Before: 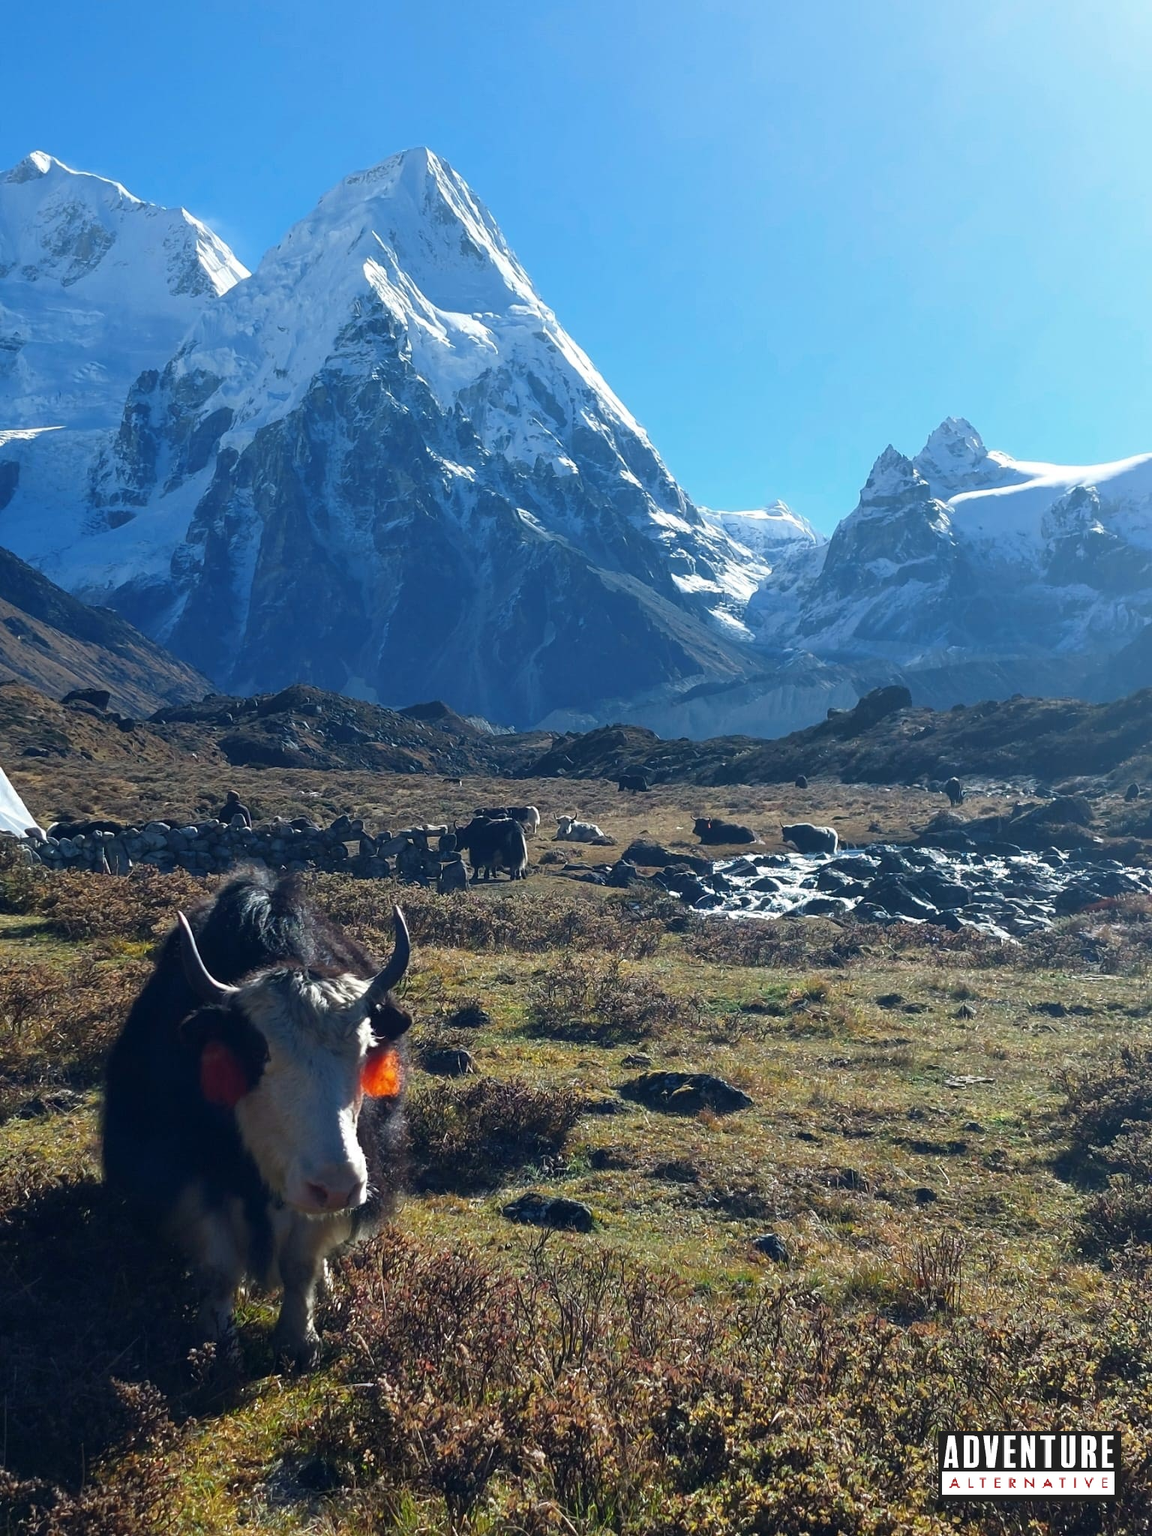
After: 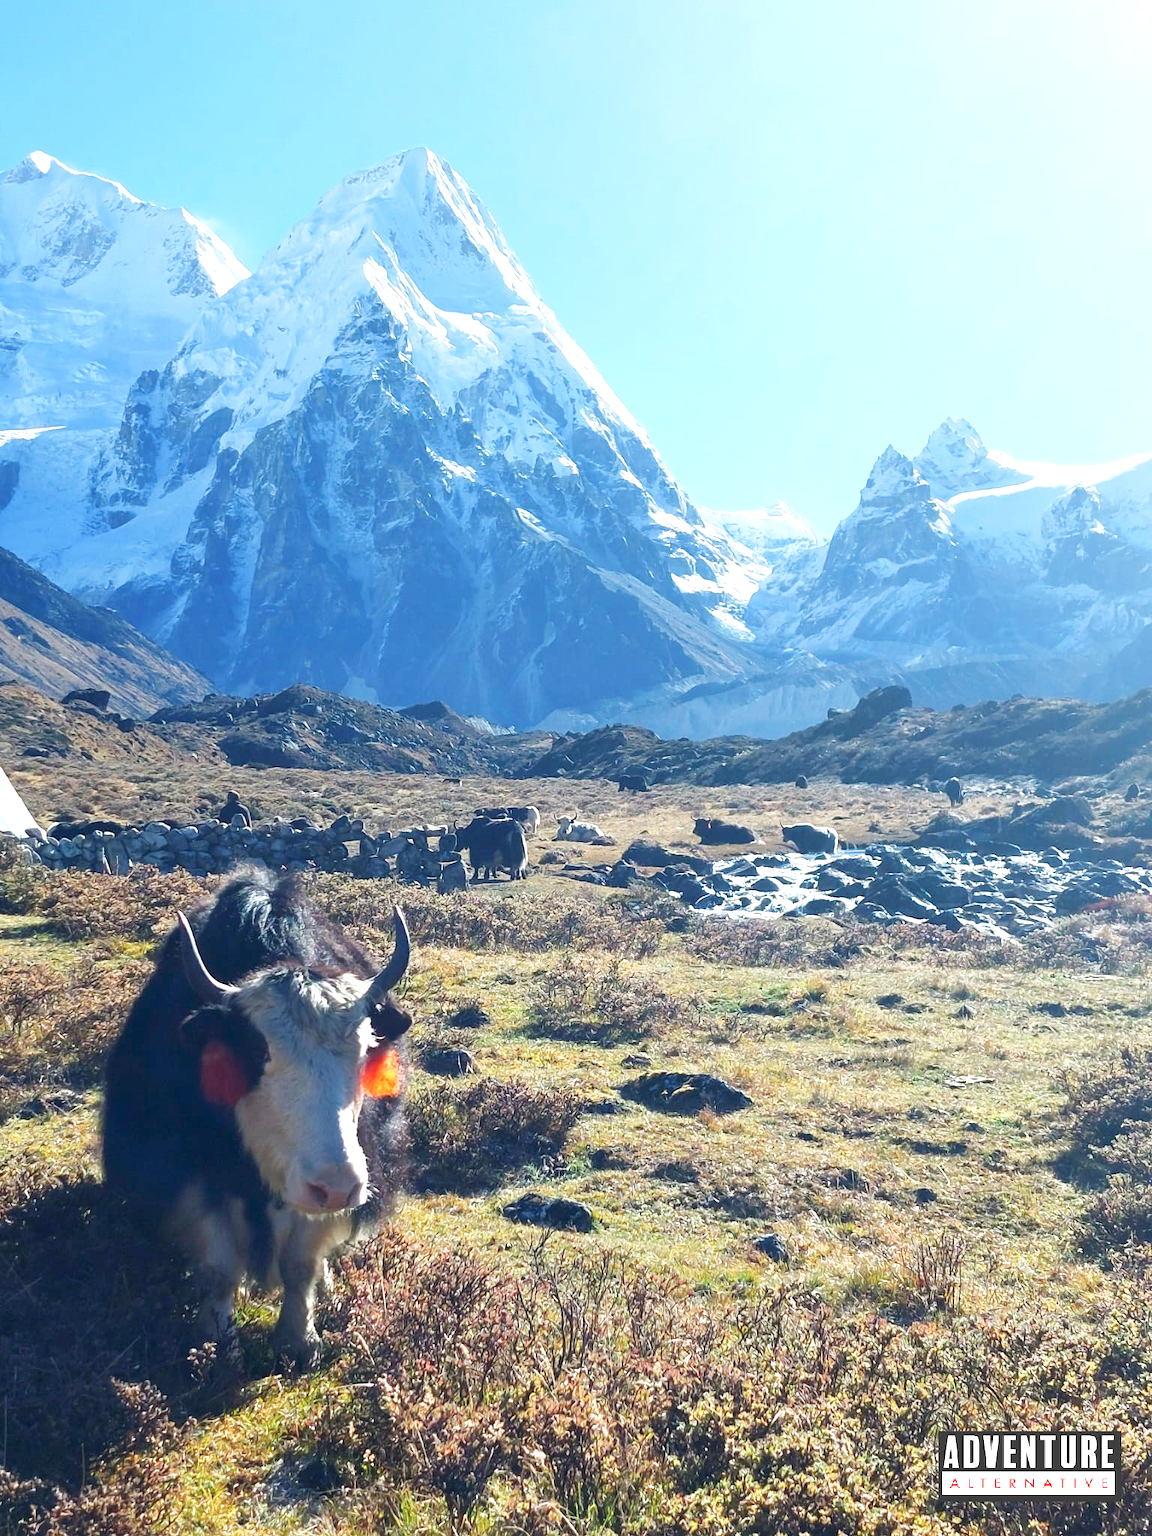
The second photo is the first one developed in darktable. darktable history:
exposure: black level correction 0, exposure 0.9 EV, compensate exposure bias true, compensate highlight preservation false
base curve: curves: ch0 [(0, 0) (0.204, 0.334) (0.55, 0.733) (1, 1)], preserve colors none
